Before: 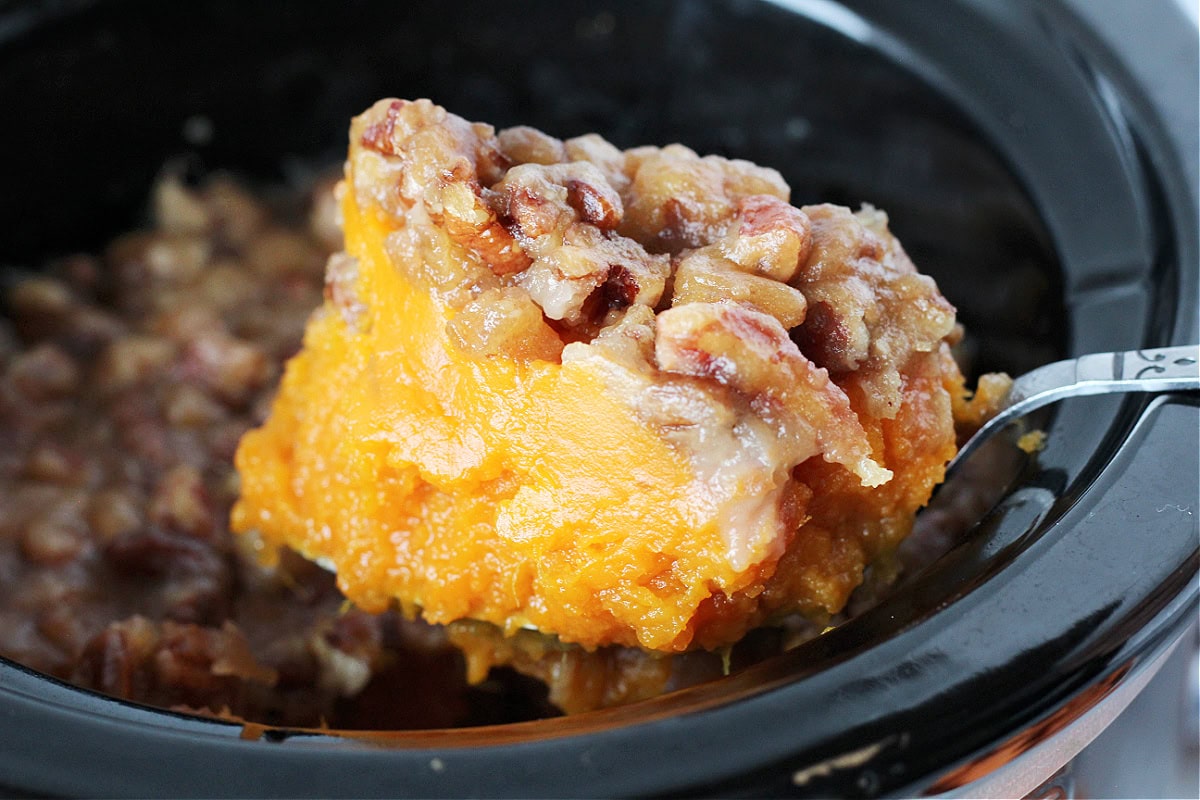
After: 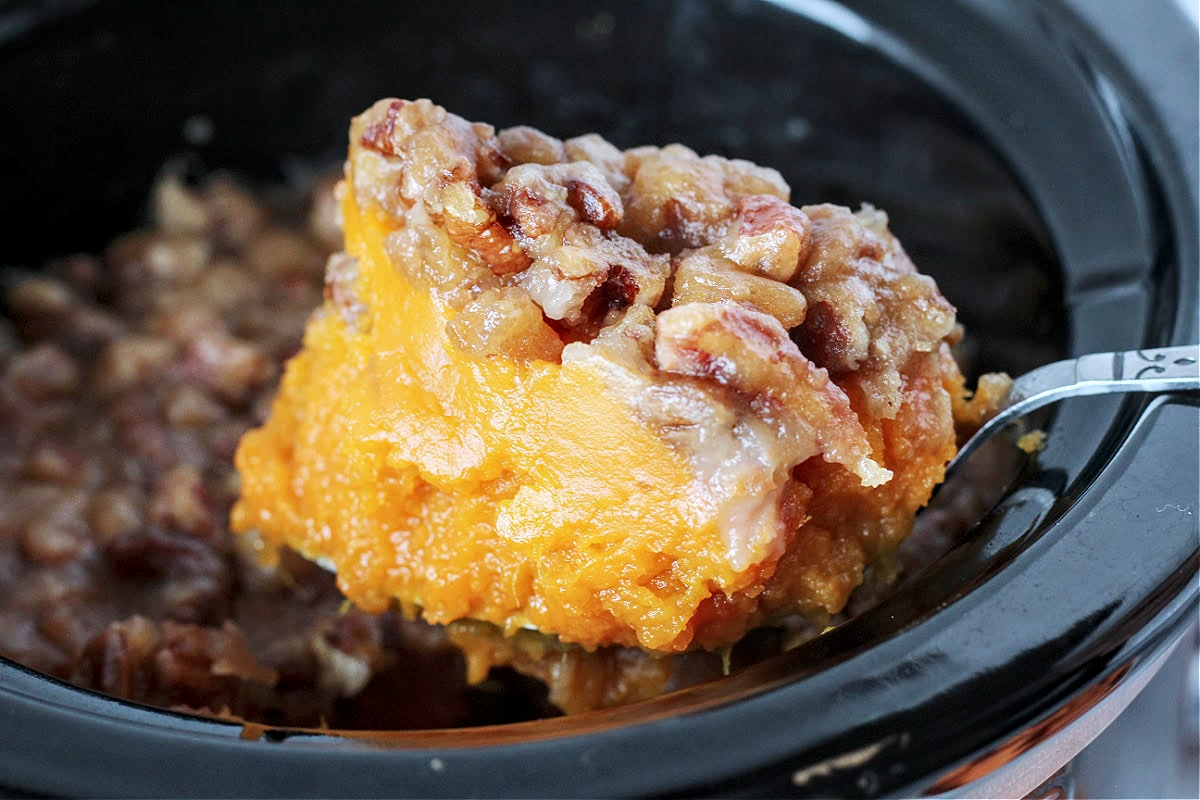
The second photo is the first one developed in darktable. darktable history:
color correction: highlights a* -0.137, highlights b* -5.91, shadows a* -0.137, shadows b* -0.137
local contrast: on, module defaults
